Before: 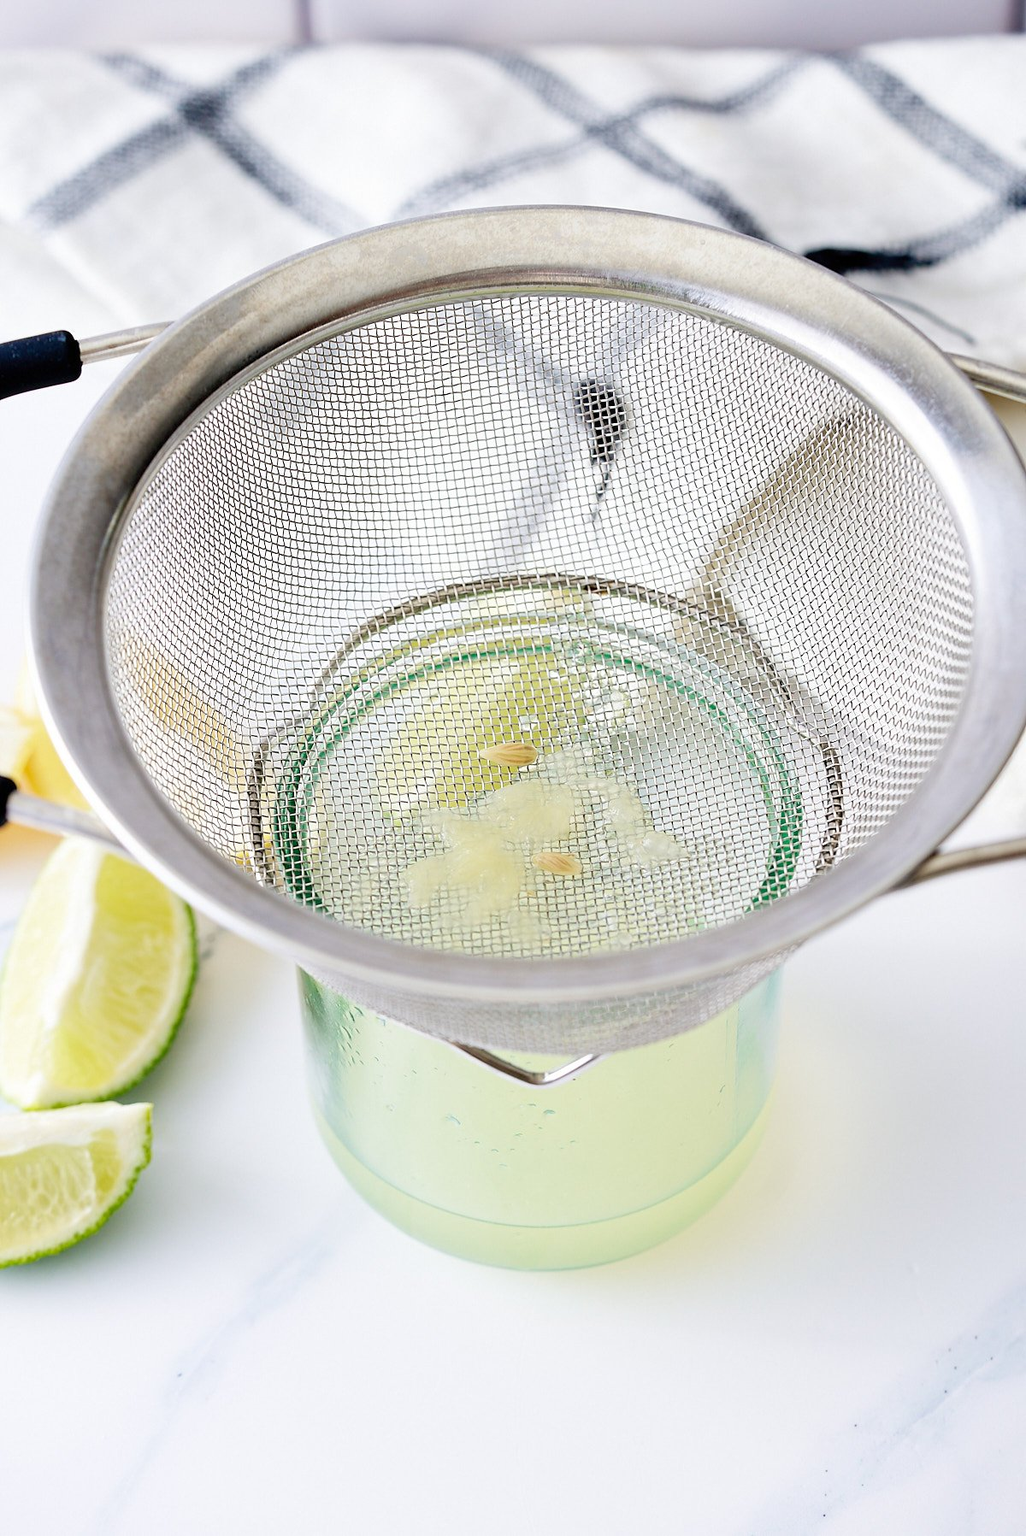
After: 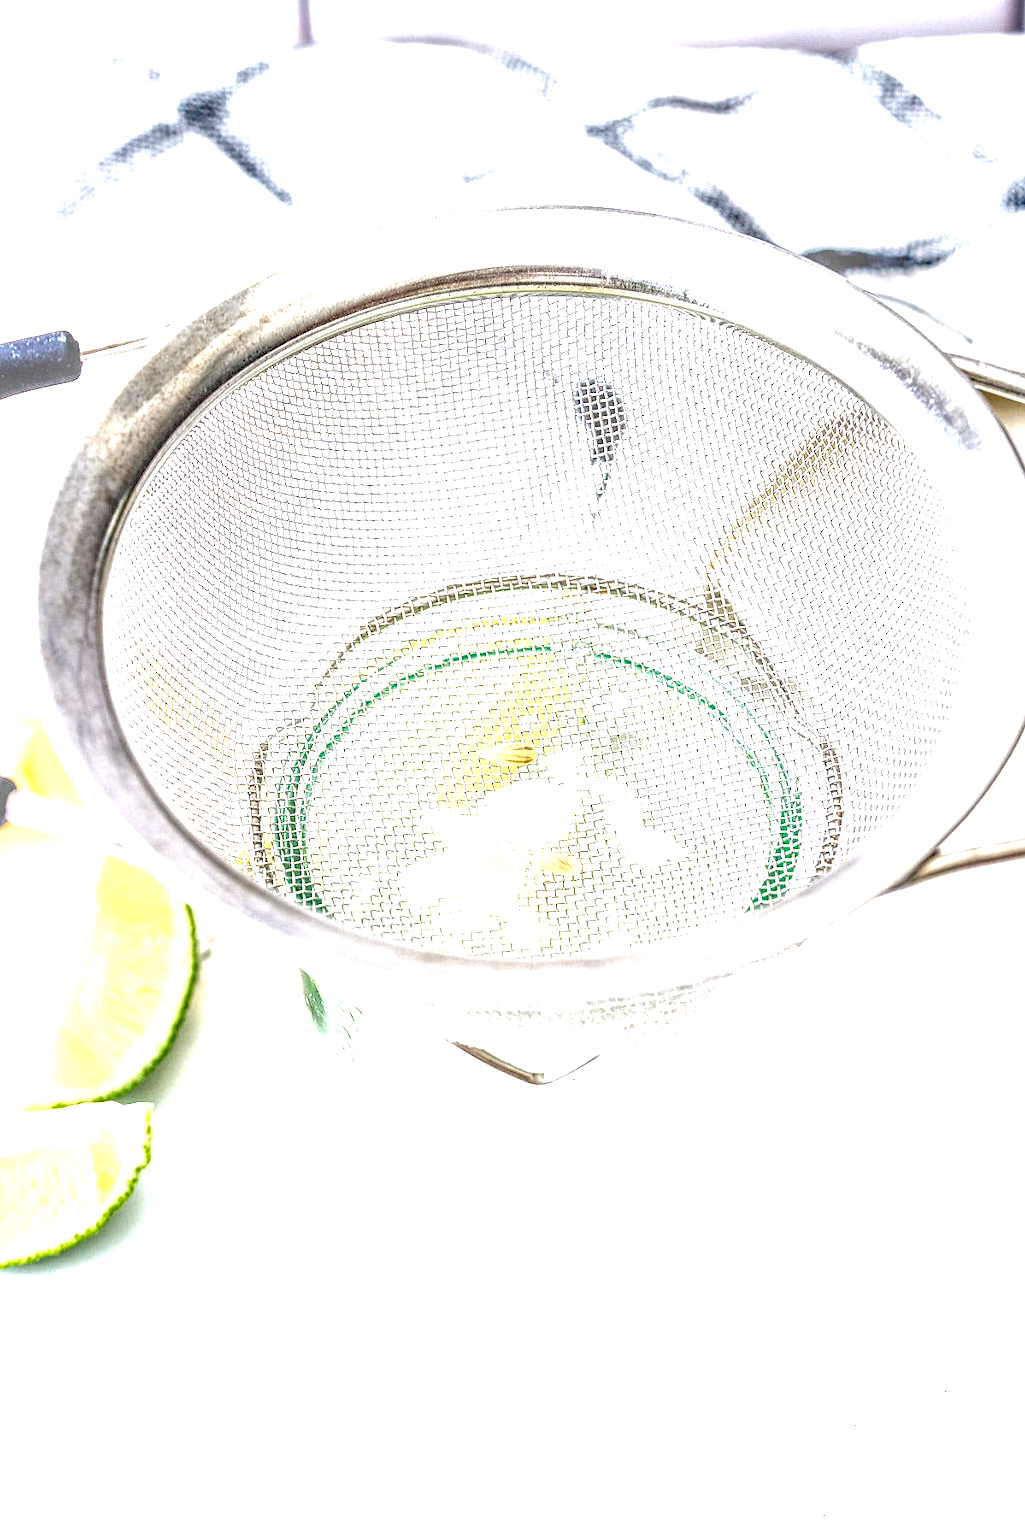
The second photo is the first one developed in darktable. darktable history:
exposure: black level correction 0, exposure 1.098 EV, compensate exposure bias true, compensate highlight preservation false
local contrast: highlights 4%, shadows 3%, detail 299%, midtone range 0.297
